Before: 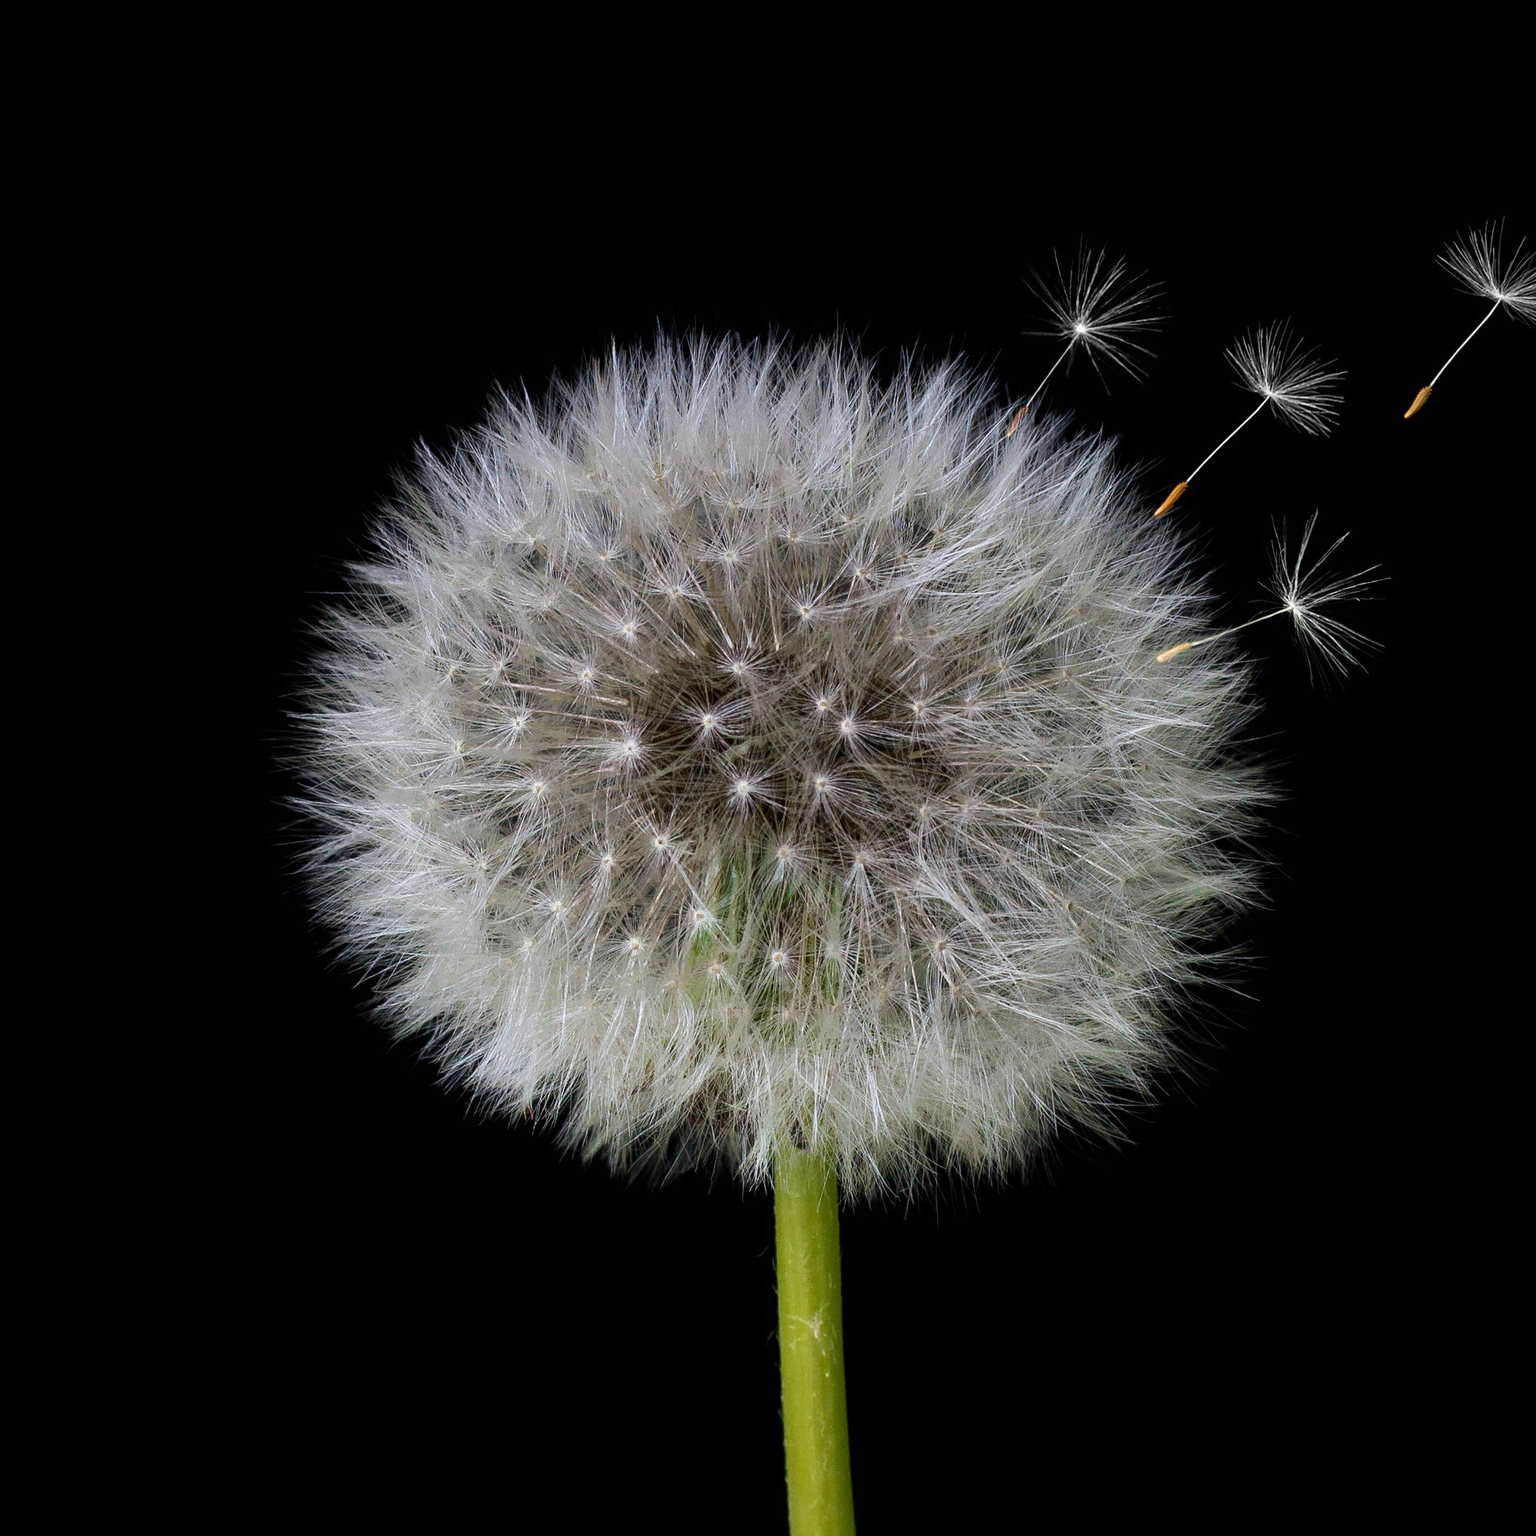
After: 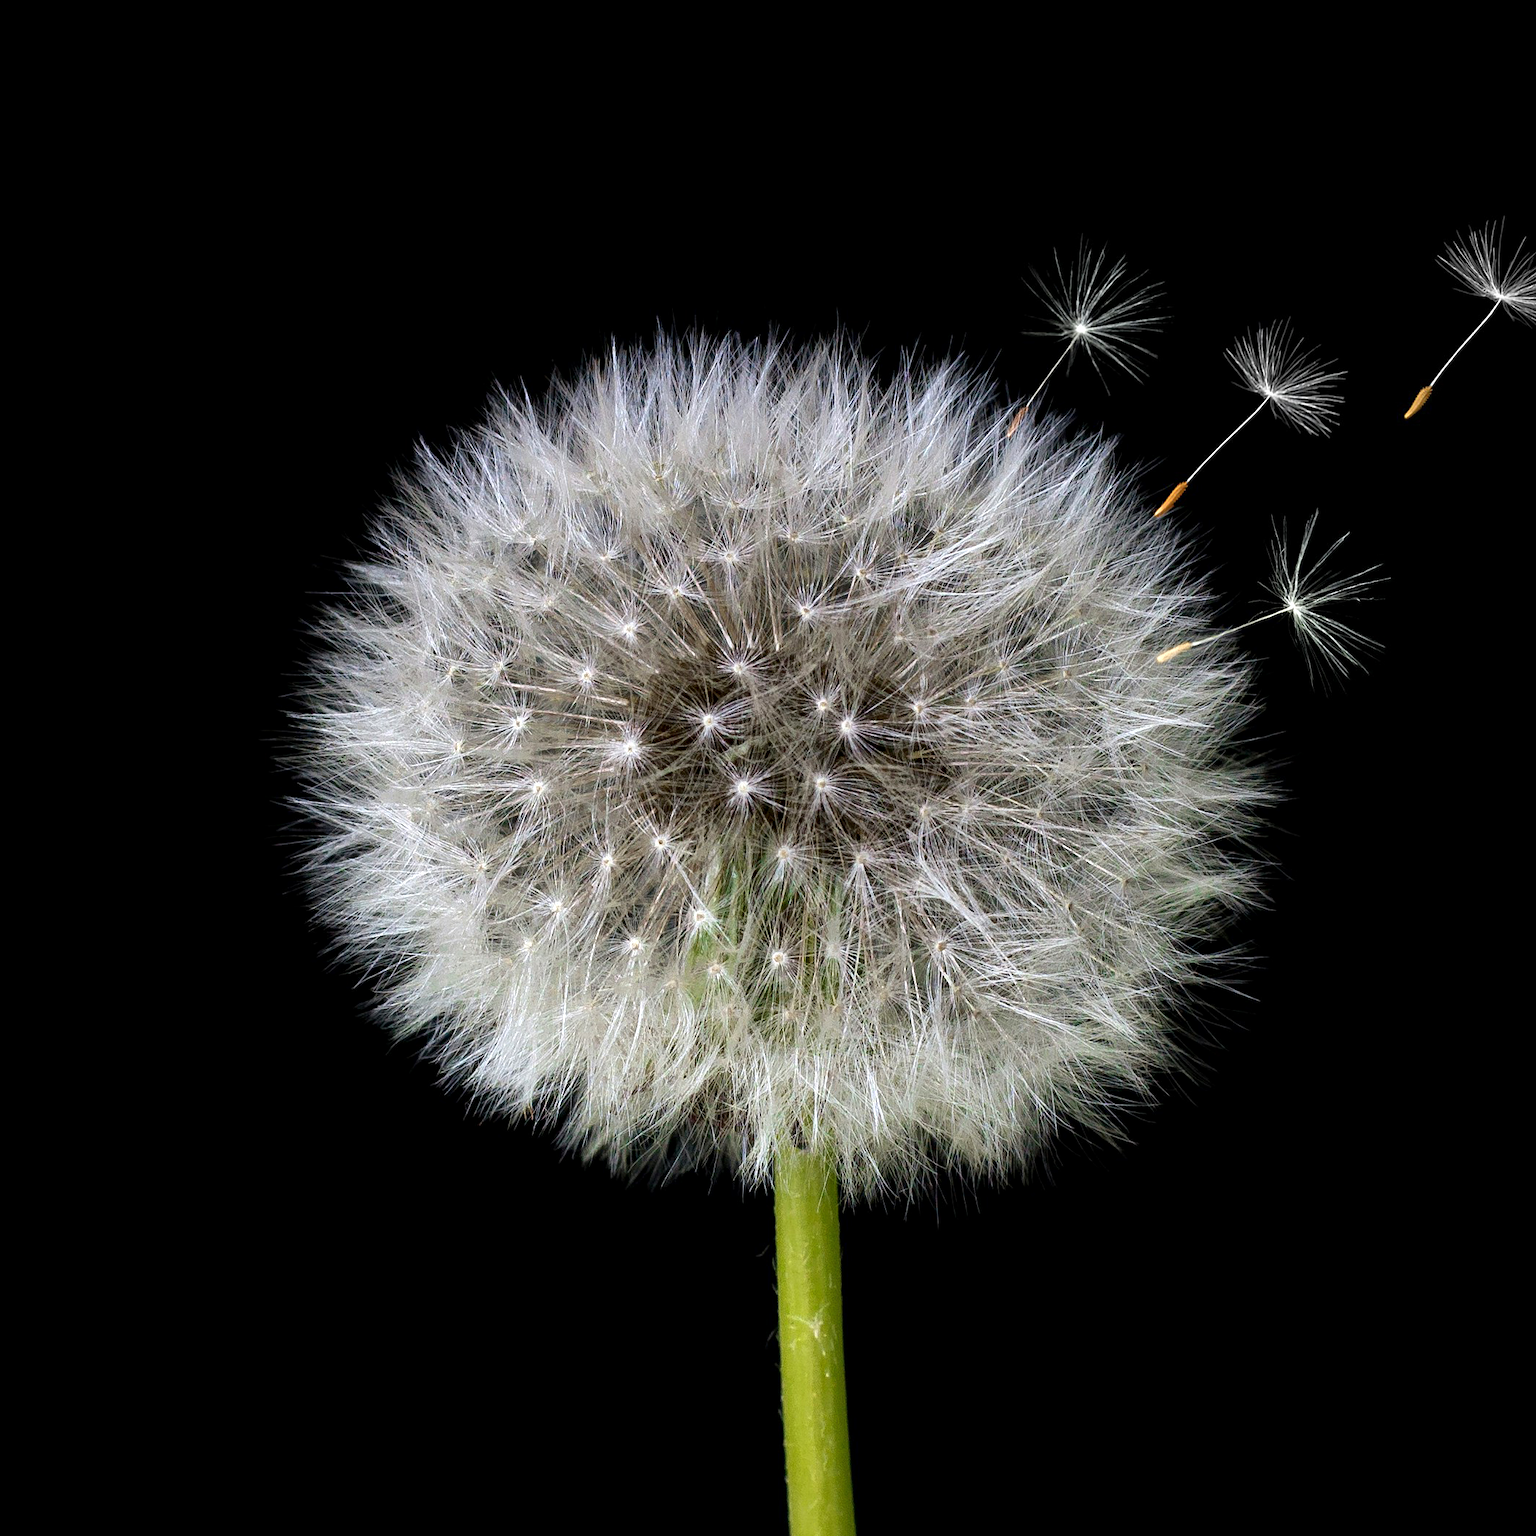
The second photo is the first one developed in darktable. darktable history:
exposure: exposure 0.376 EV, compensate highlight preservation false
local contrast: mode bilateral grid, contrast 20, coarseness 50, detail 130%, midtone range 0.2
